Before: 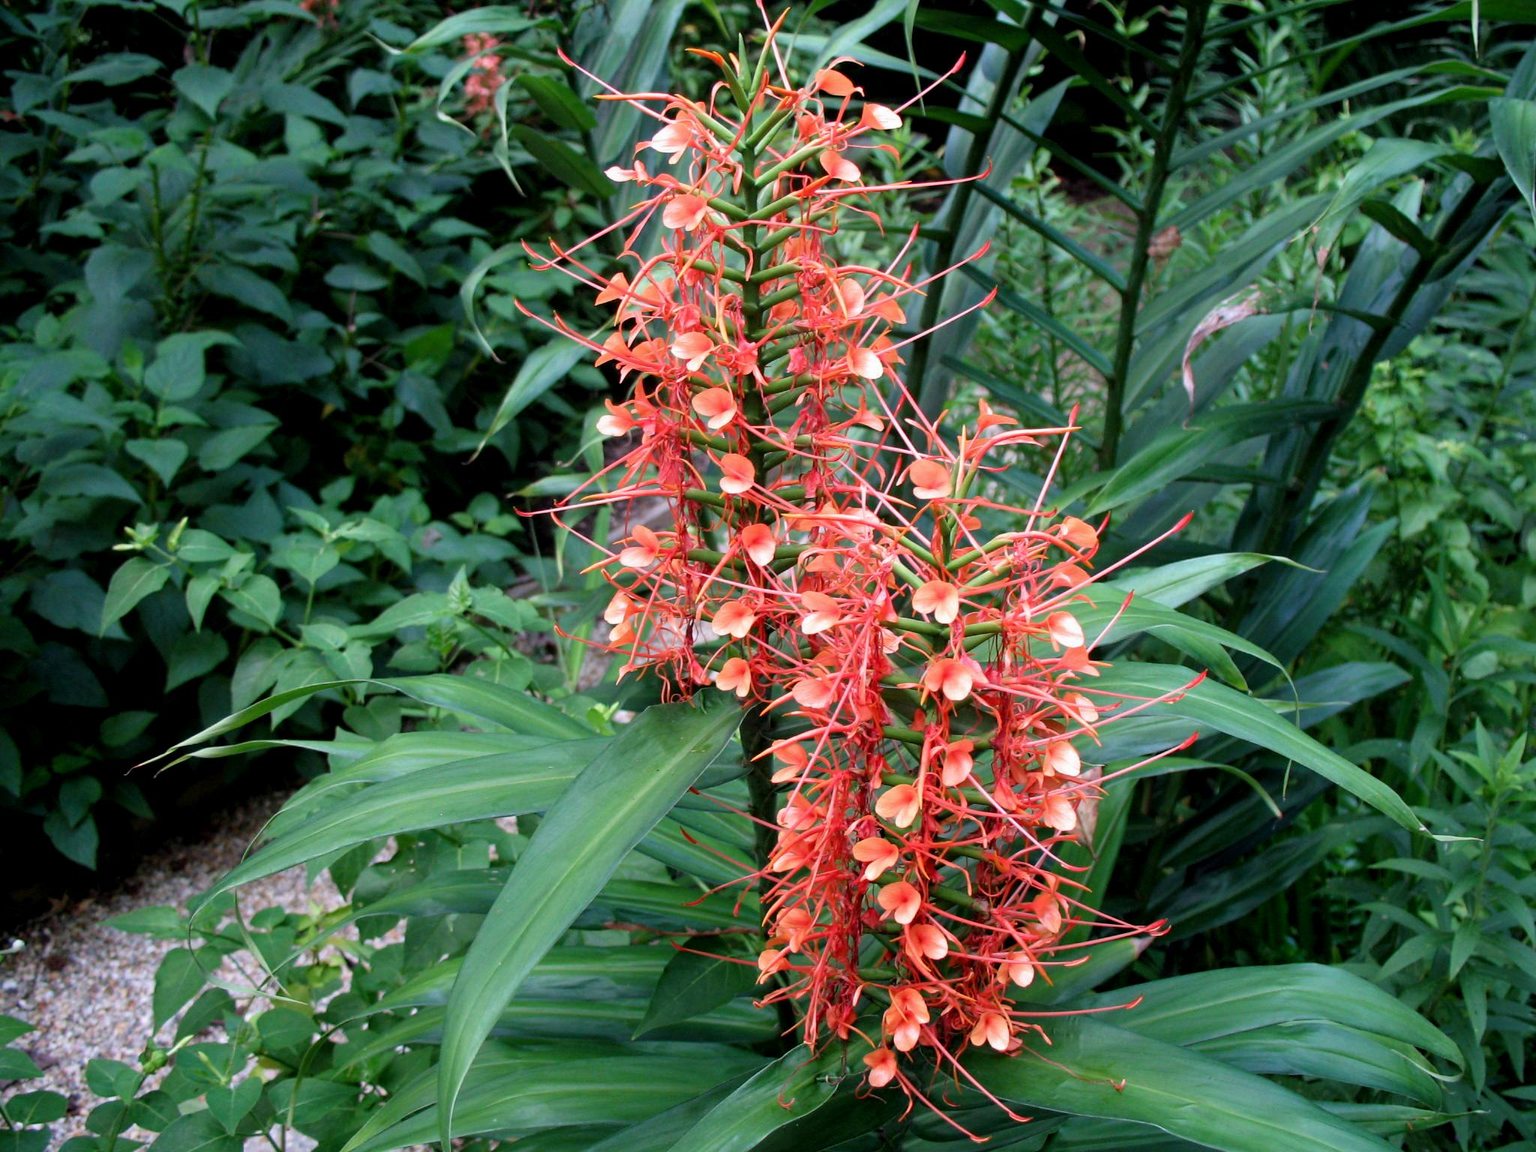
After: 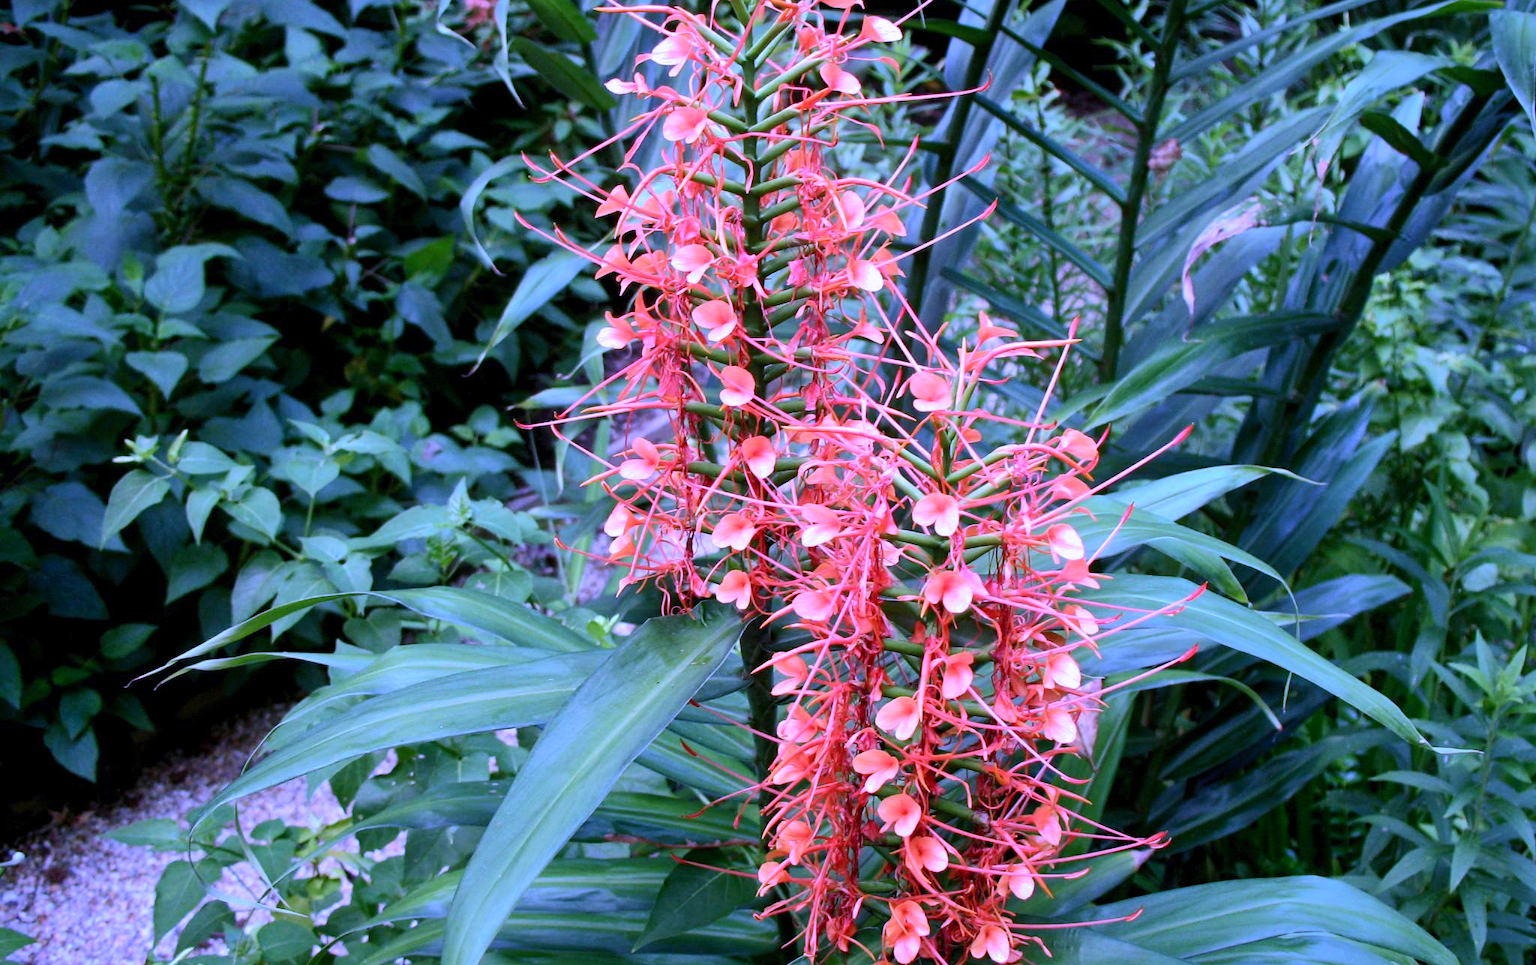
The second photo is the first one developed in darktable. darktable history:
white balance: red 0.98, blue 1.61
contrast brightness saturation: contrast 0.24, brightness 0.09
shadows and highlights: shadows 40, highlights -60
crop: top 7.625%, bottom 8.027%
